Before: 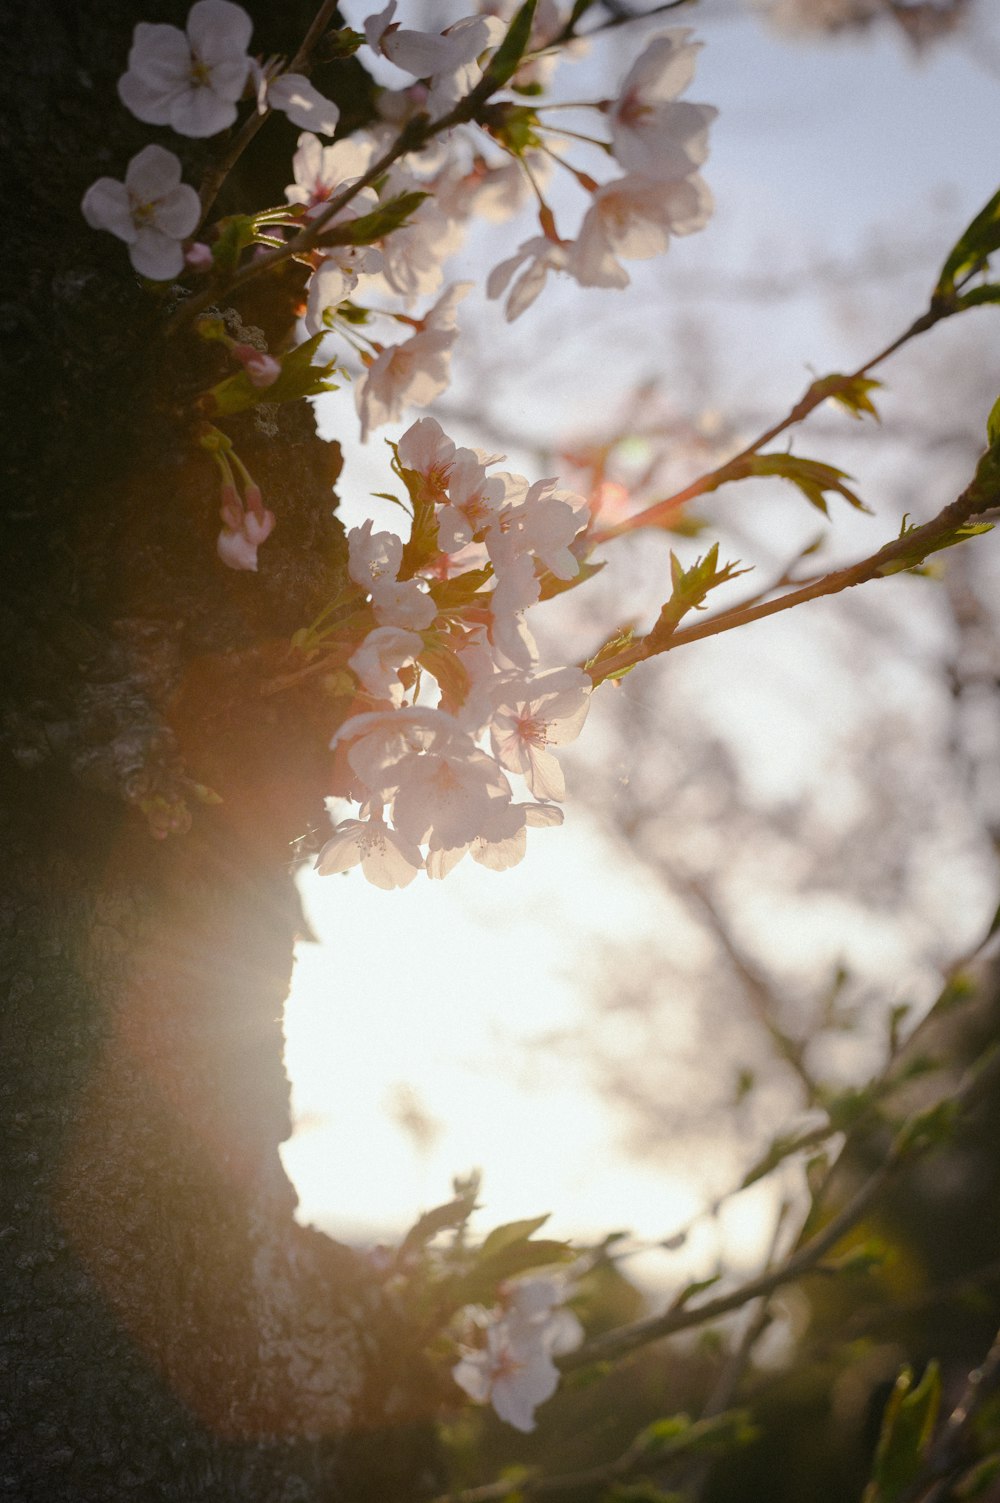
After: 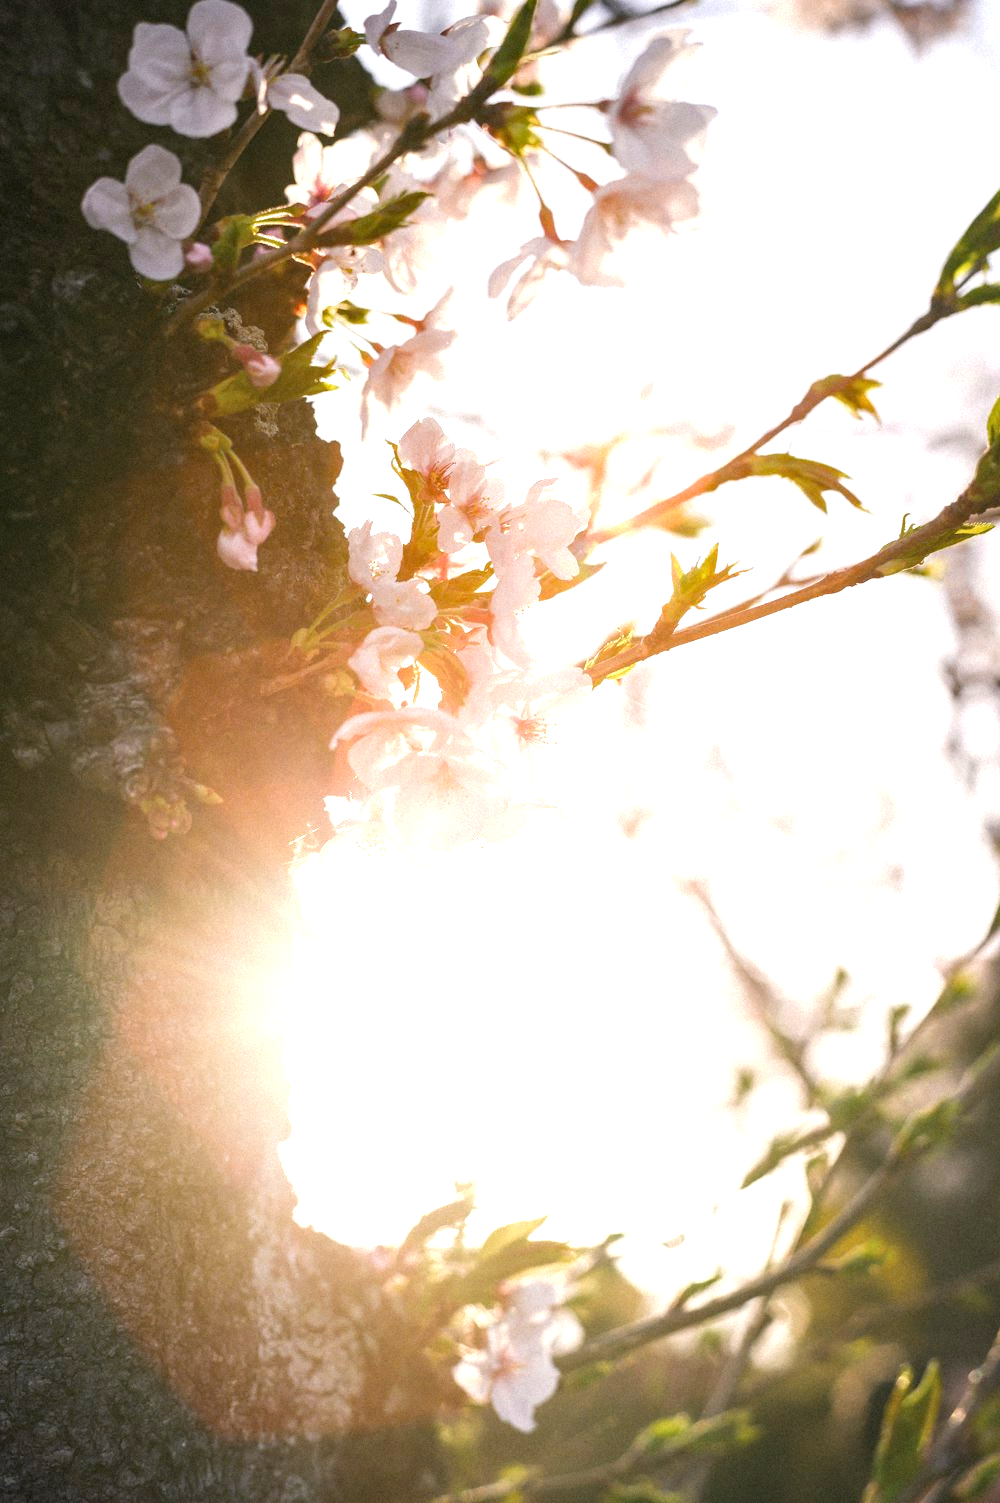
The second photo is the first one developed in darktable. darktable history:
exposure: black level correction 0, exposure 1.486 EV, compensate exposure bias true, compensate highlight preservation false
local contrast: on, module defaults
